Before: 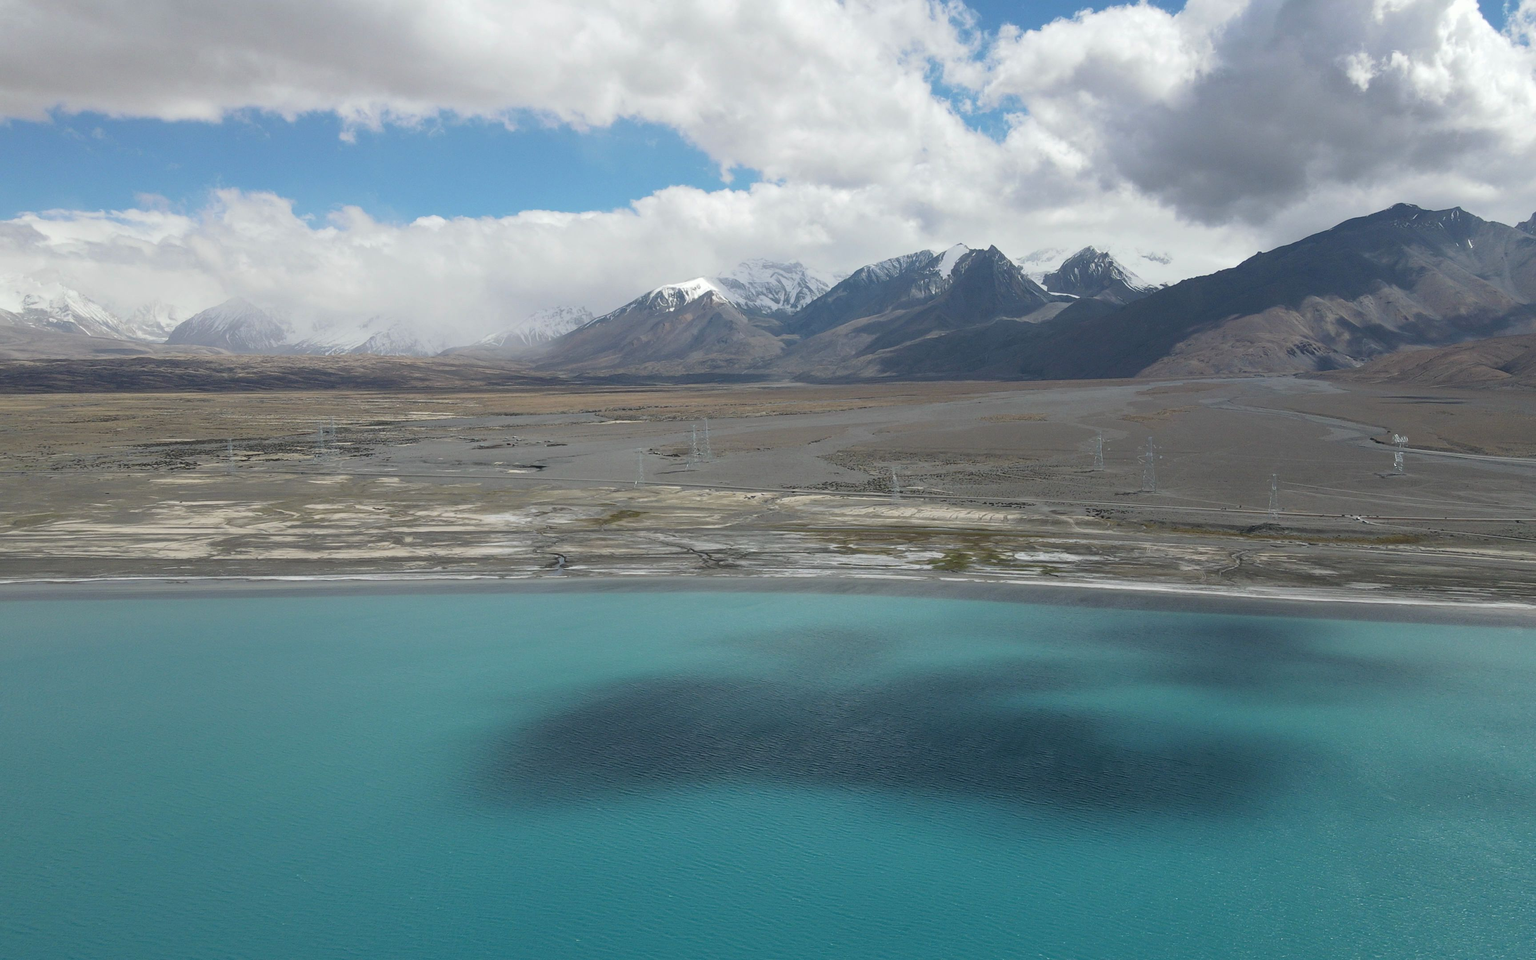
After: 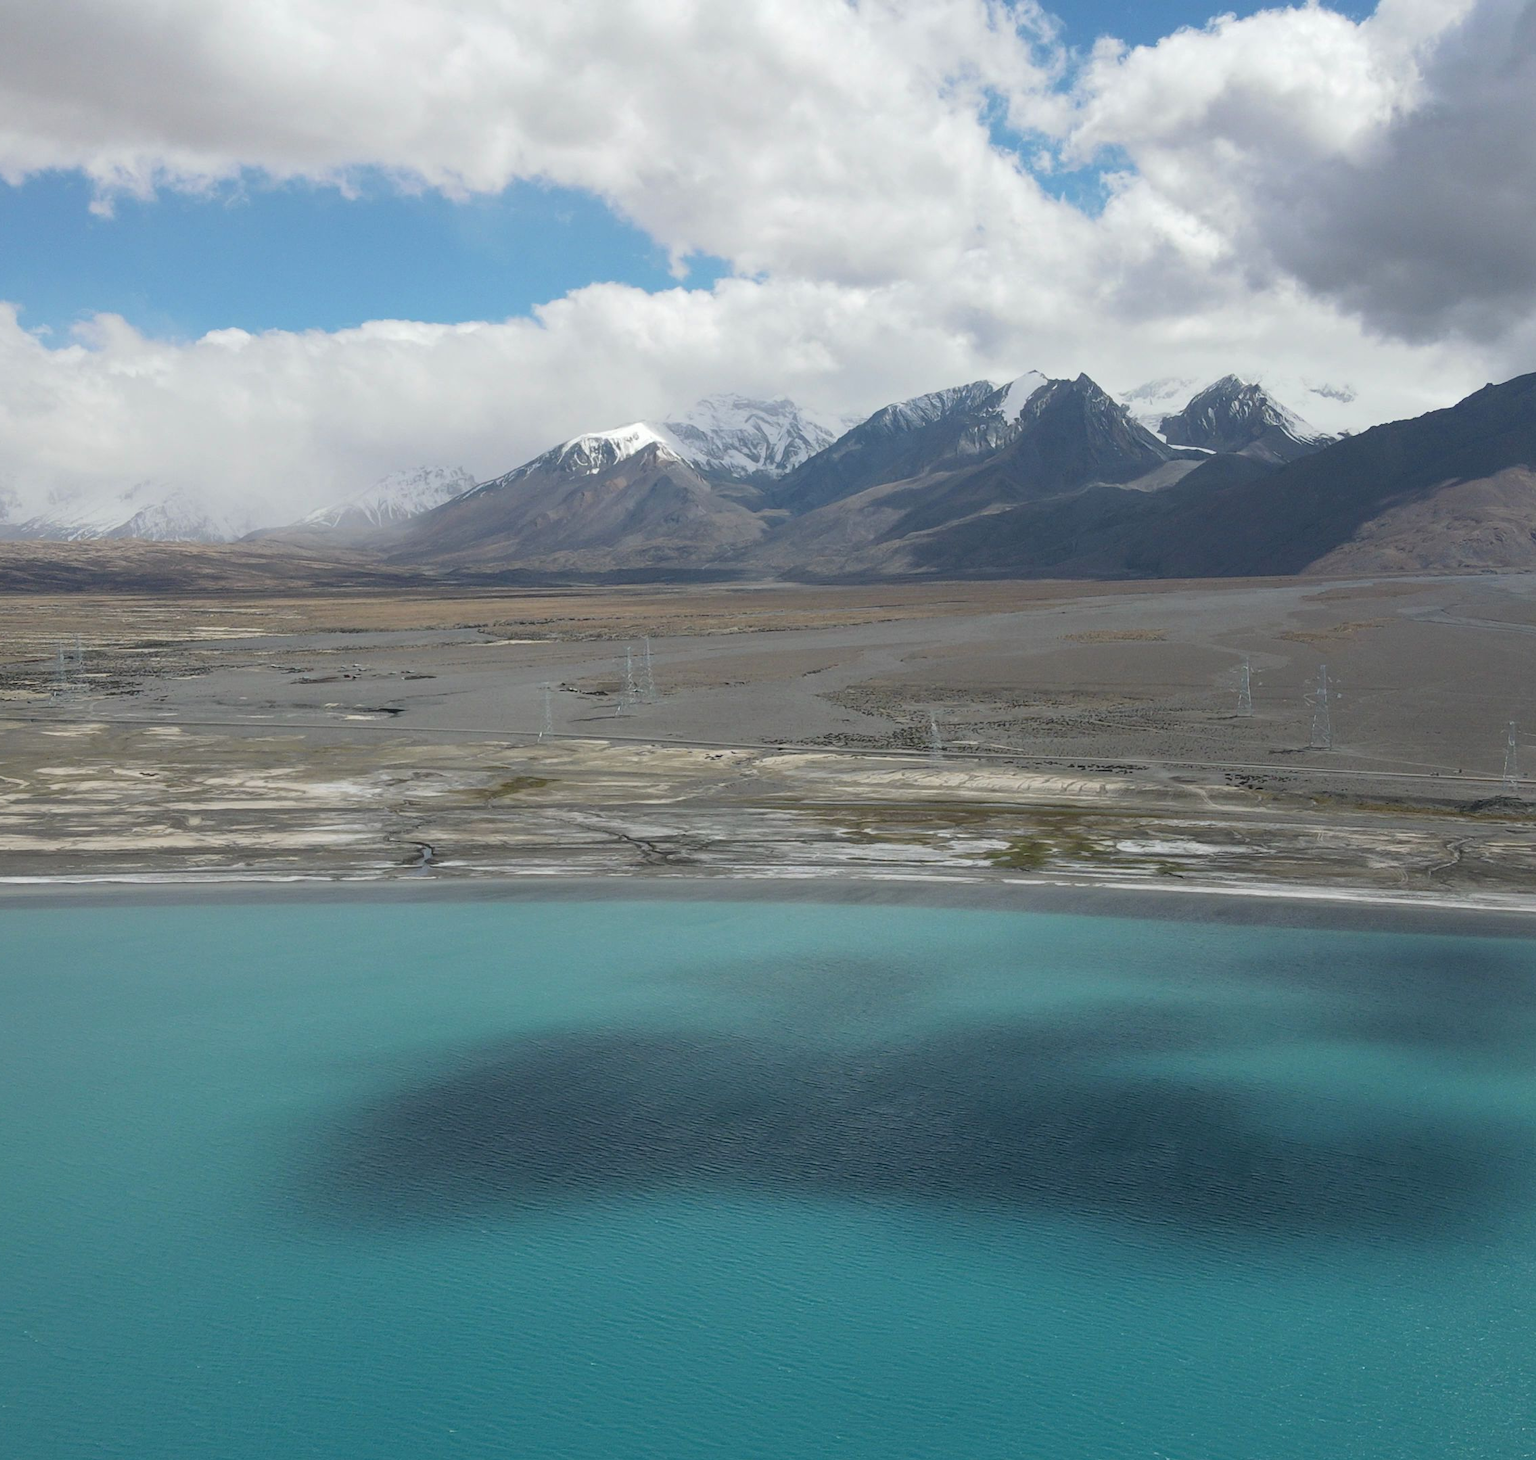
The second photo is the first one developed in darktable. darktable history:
crop and rotate: left 18.293%, right 15.989%
